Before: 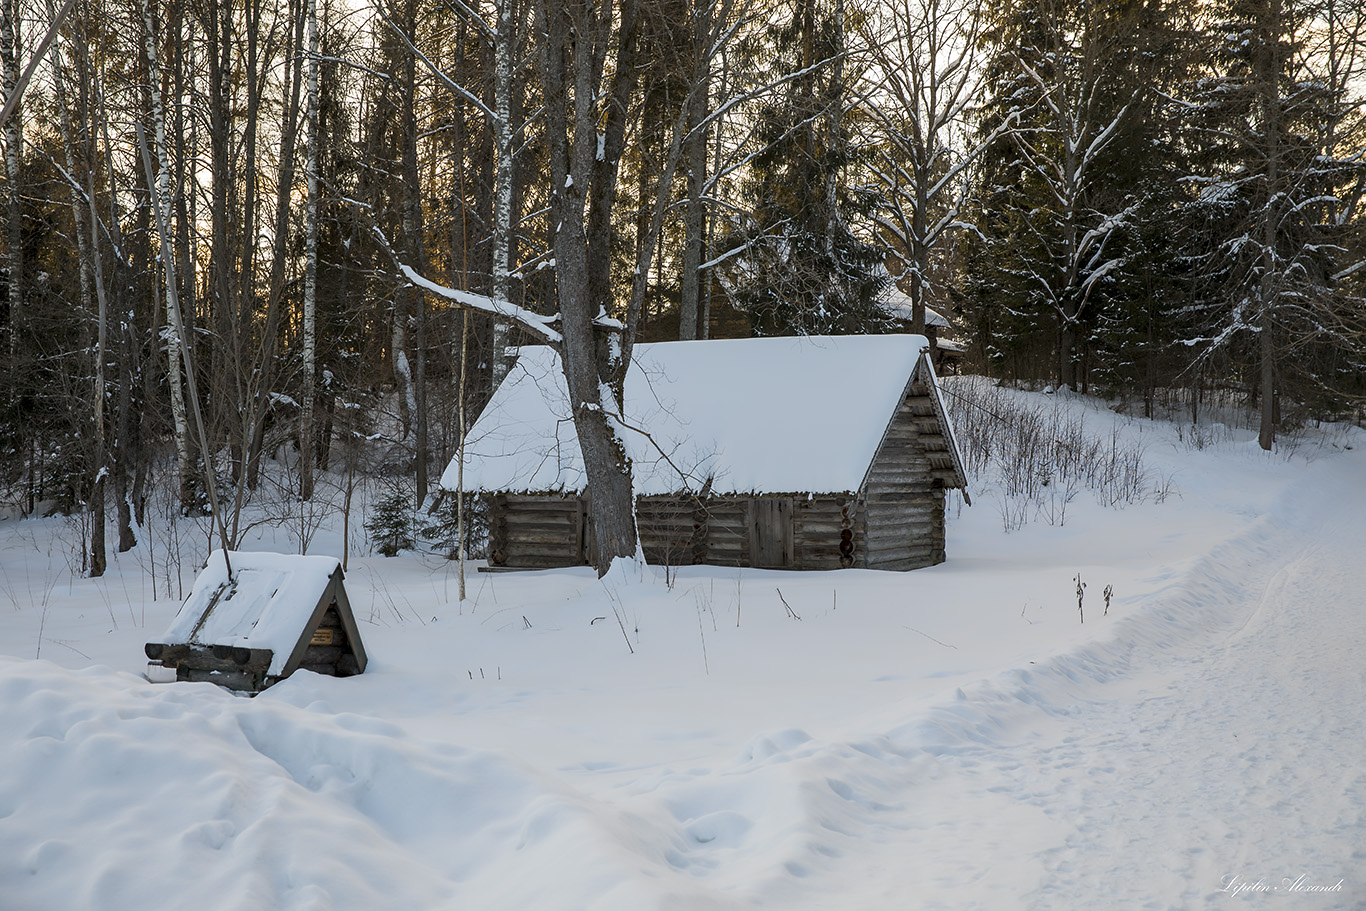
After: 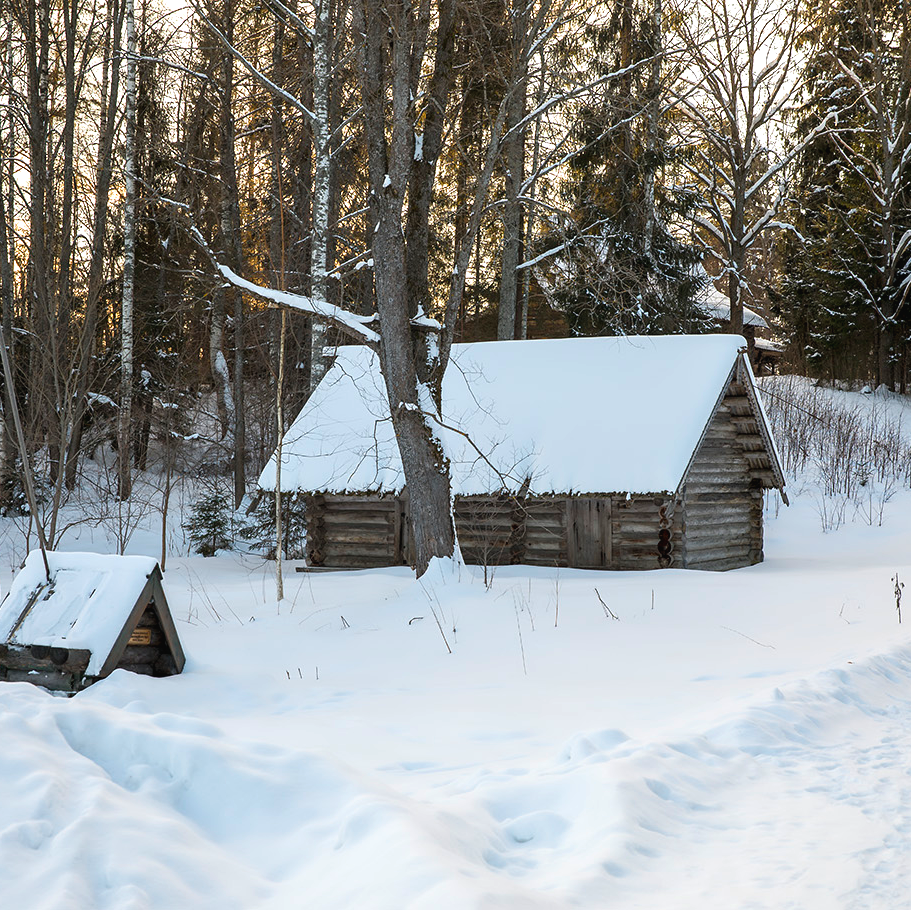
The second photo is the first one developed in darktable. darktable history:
exposure: black level correction -0.002, exposure 0.528 EV, compensate highlight preservation false
crop and rotate: left 13.38%, right 19.866%
